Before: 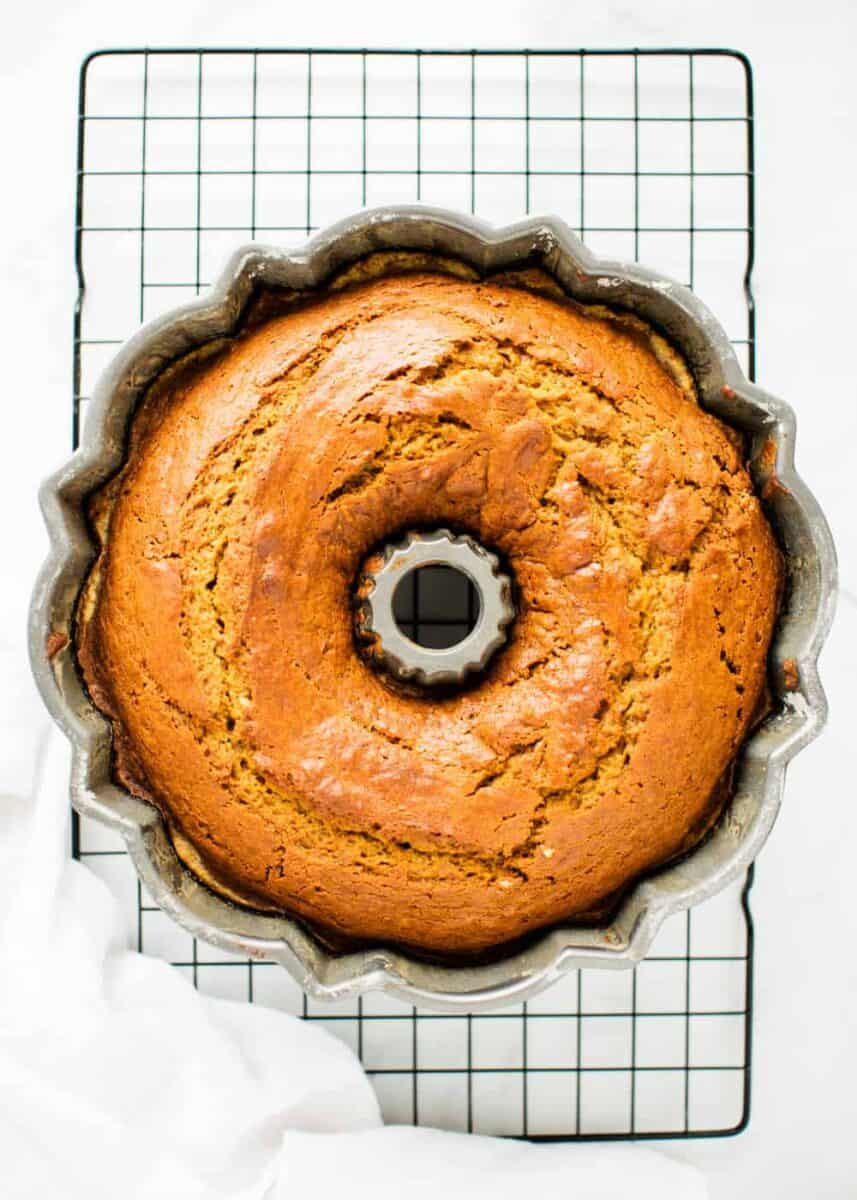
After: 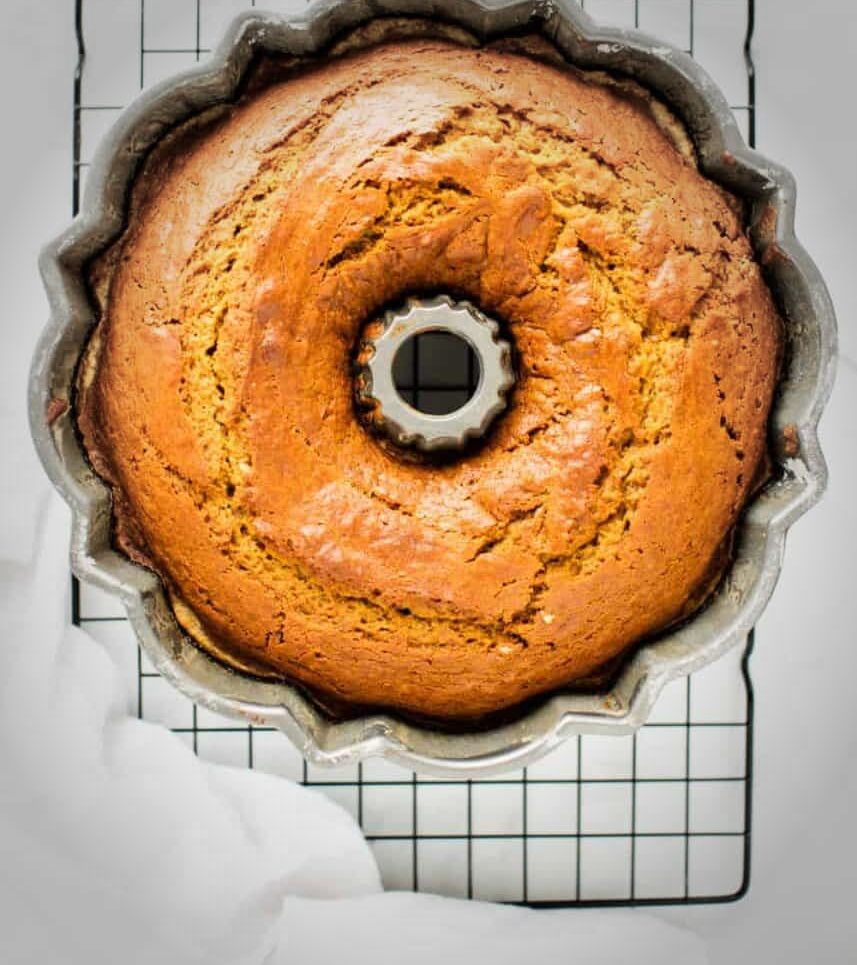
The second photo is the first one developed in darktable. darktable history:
crop and rotate: top 19.539%
vignetting: fall-off start 64.06%, width/height ratio 0.882
